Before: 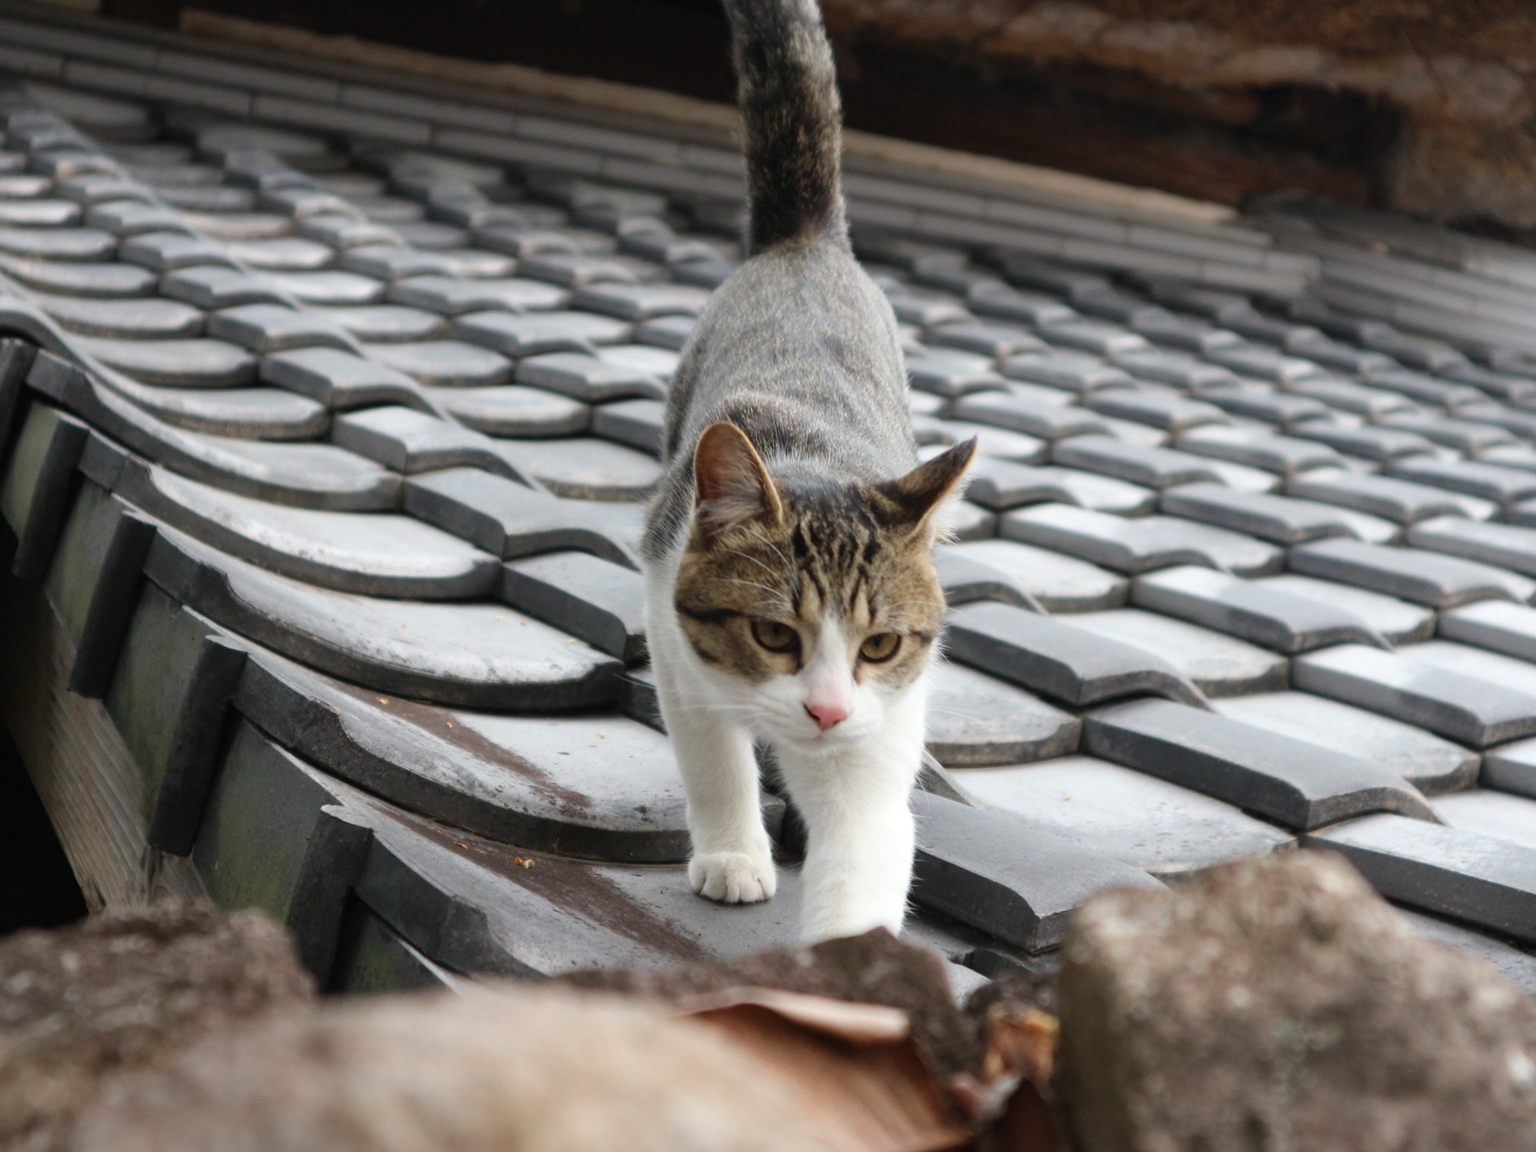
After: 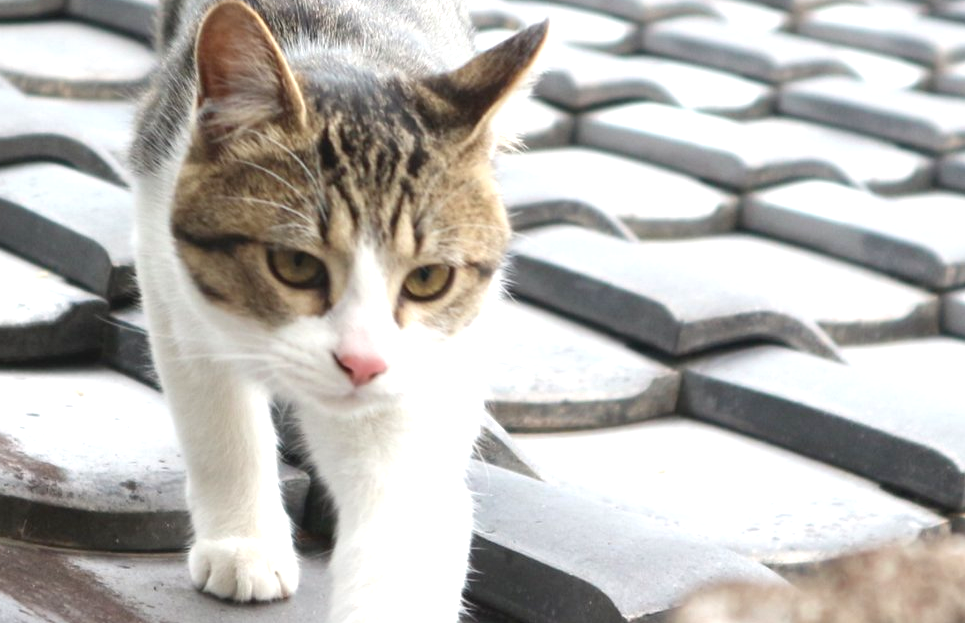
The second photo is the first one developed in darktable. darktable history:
contrast brightness saturation: contrast -0.1, saturation -0.1
exposure: black level correction 0.001, exposure 1 EV, compensate highlight preservation false
color zones: curves: ch0 [(0.068, 0.464) (0.25, 0.5) (0.48, 0.508) (0.75, 0.536) (0.886, 0.476) (0.967, 0.456)]; ch1 [(0.066, 0.456) (0.25, 0.5) (0.616, 0.508) (0.746, 0.56) (0.934, 0.444)]
crop: left 35.03%, top 36.625%, right 14.663%, bottom 20.057%
